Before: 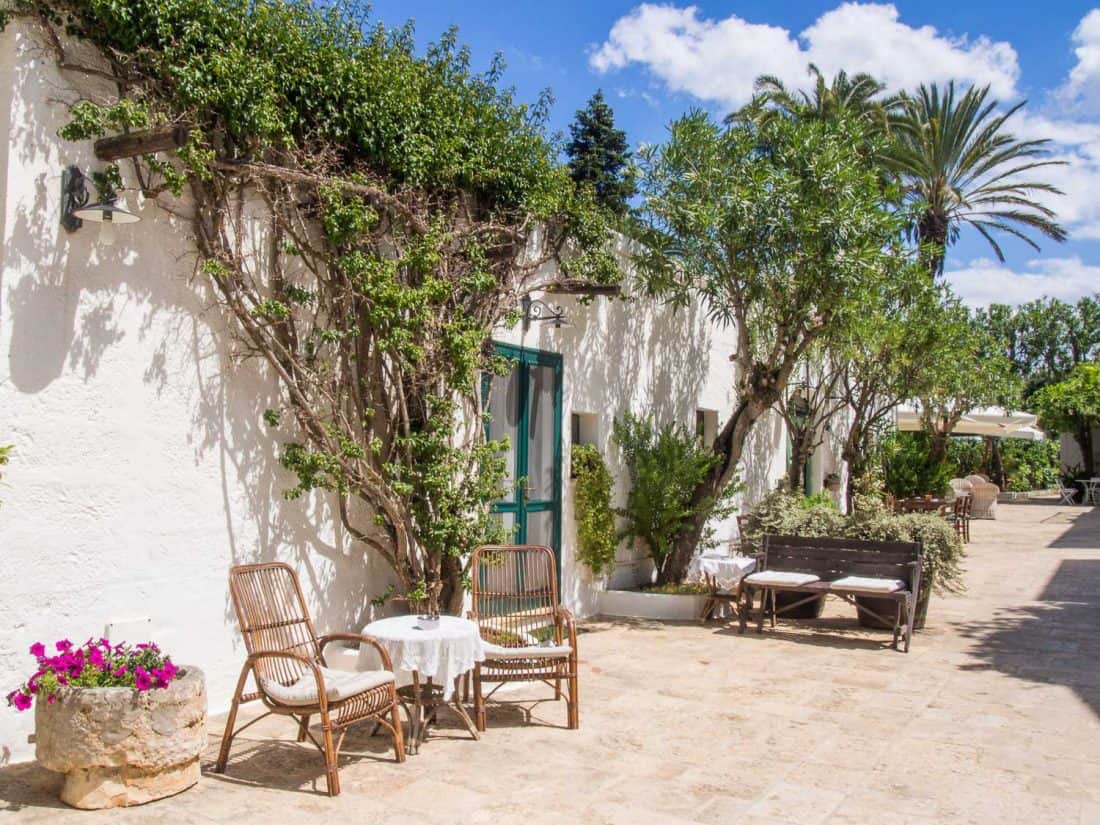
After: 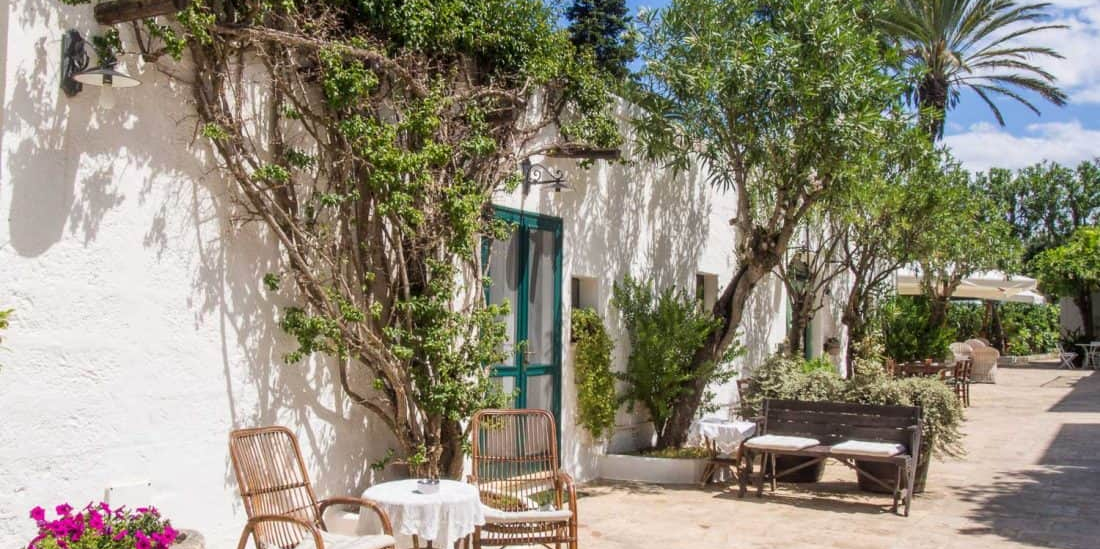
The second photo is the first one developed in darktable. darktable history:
vignetting: fall-off start 115.81%, fall-off radius 58.38%
crop: top 16.557%, bottom 16.782%
